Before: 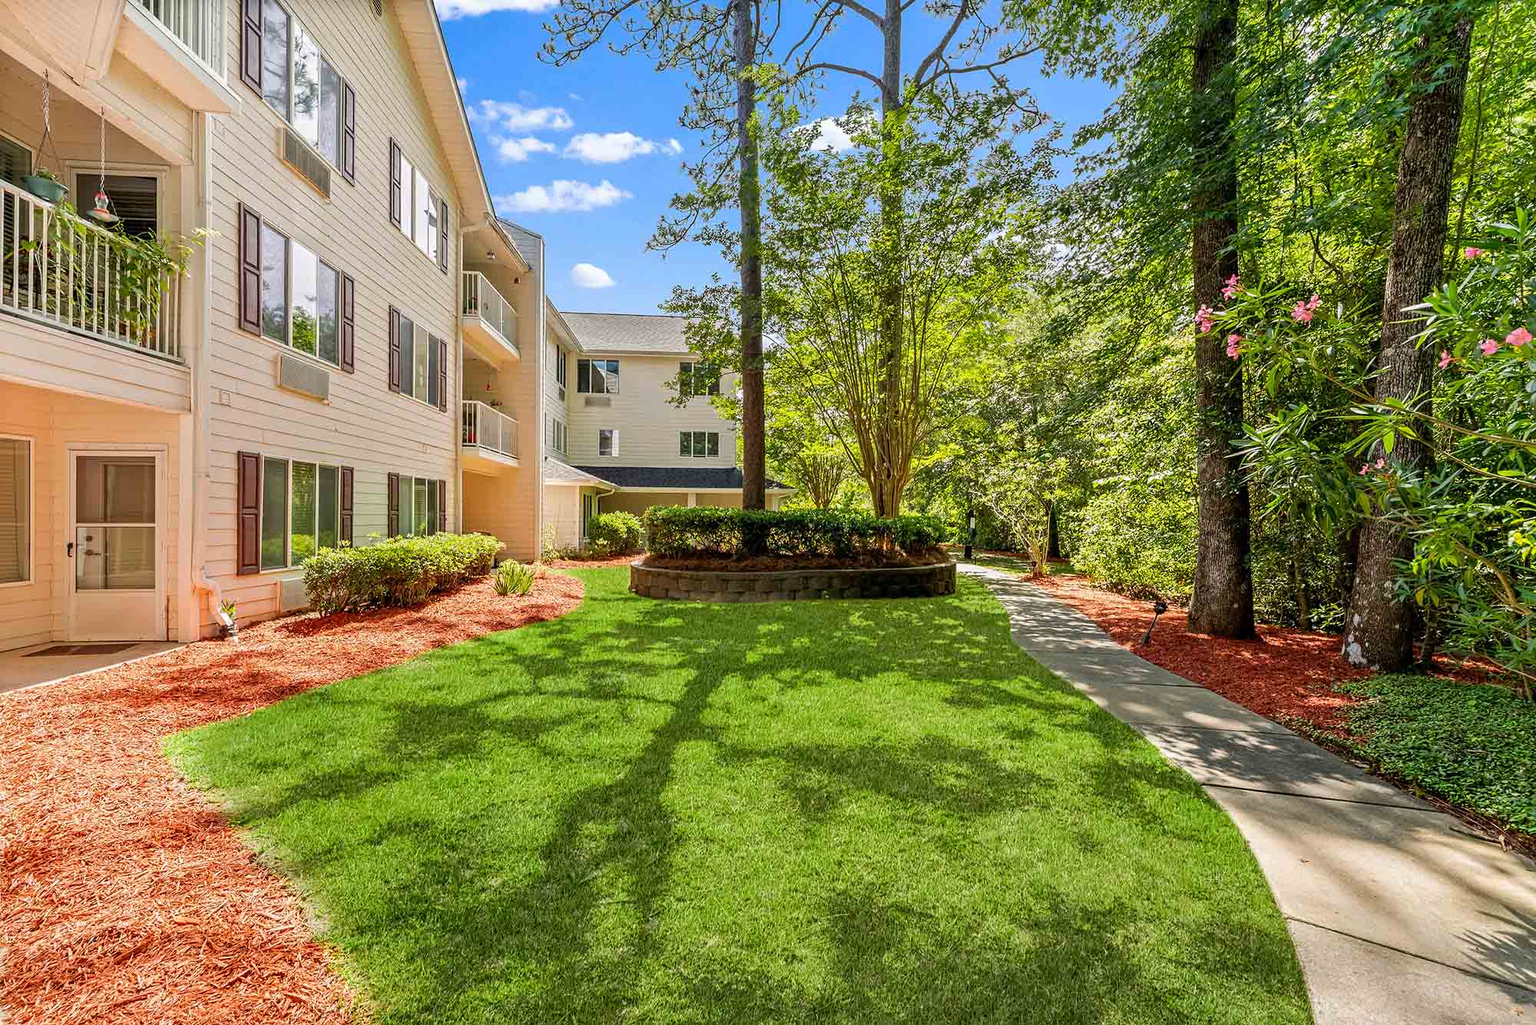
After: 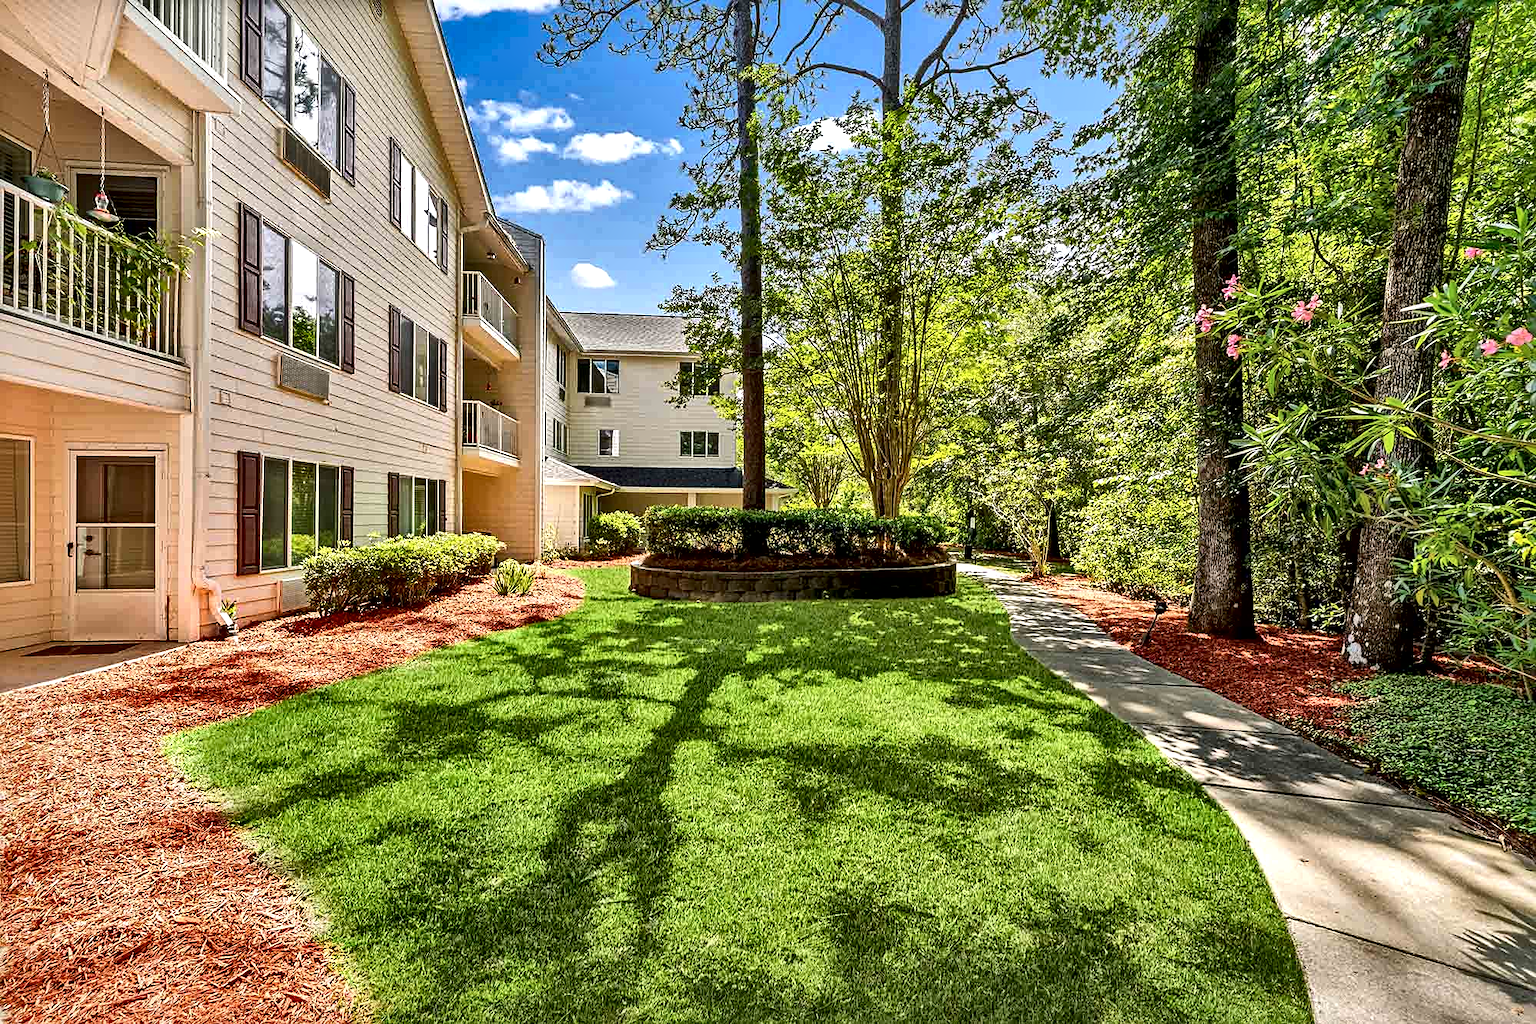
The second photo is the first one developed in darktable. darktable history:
sharpen: amount 0.2
shadows and highlights: shadows 43.71, white point adjustment -1.46, soften with gaussian
local contrast: mode bilateral grid, contrast 44, coarseness 69, detail 214%, midtone range 0.2
